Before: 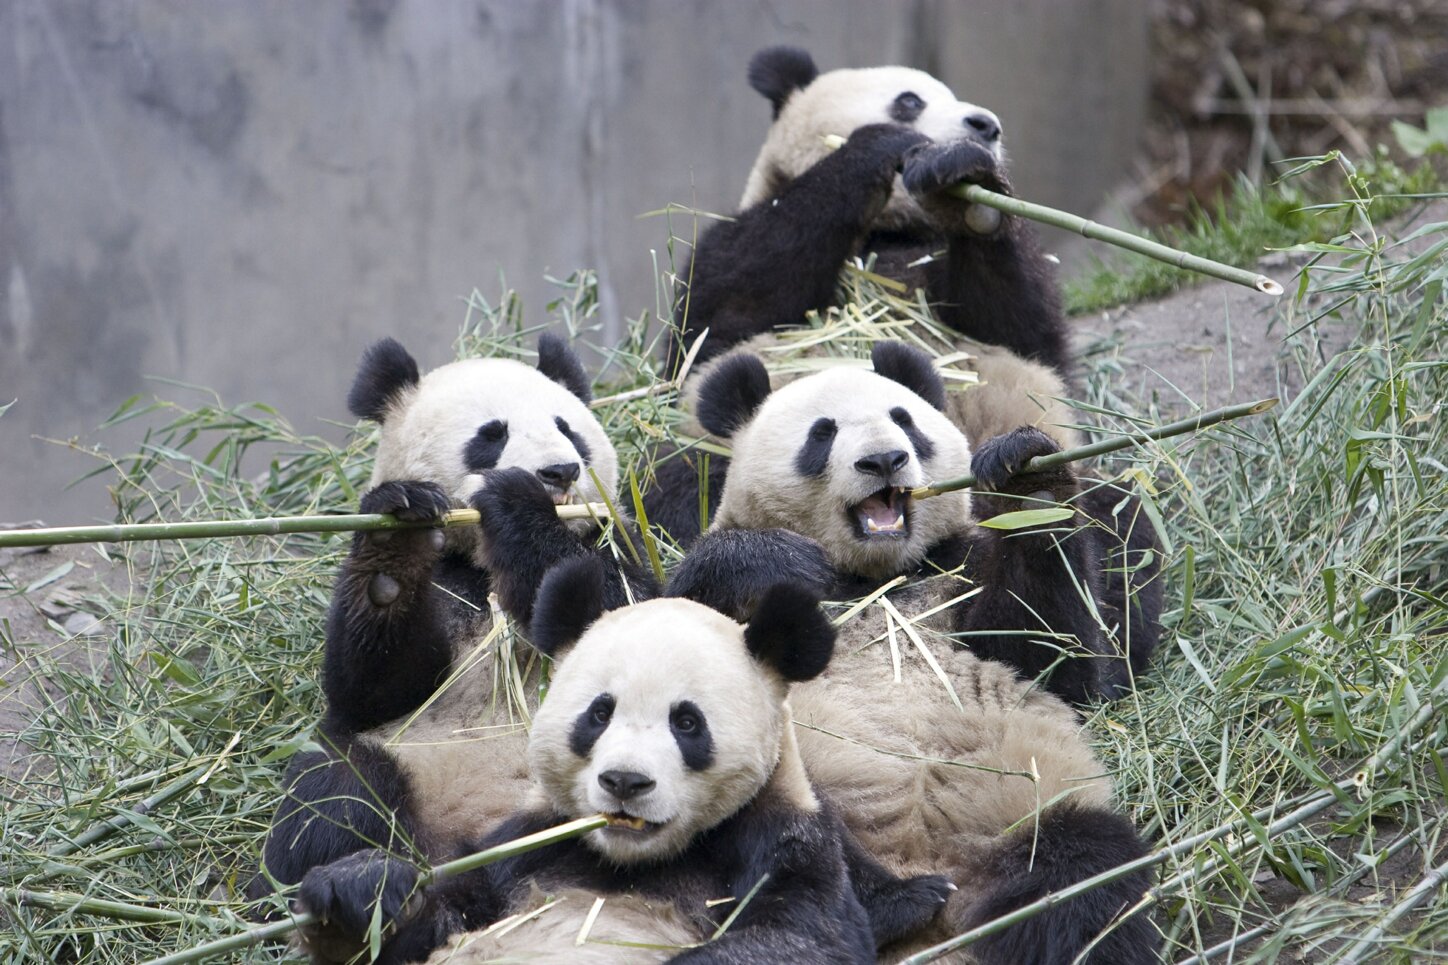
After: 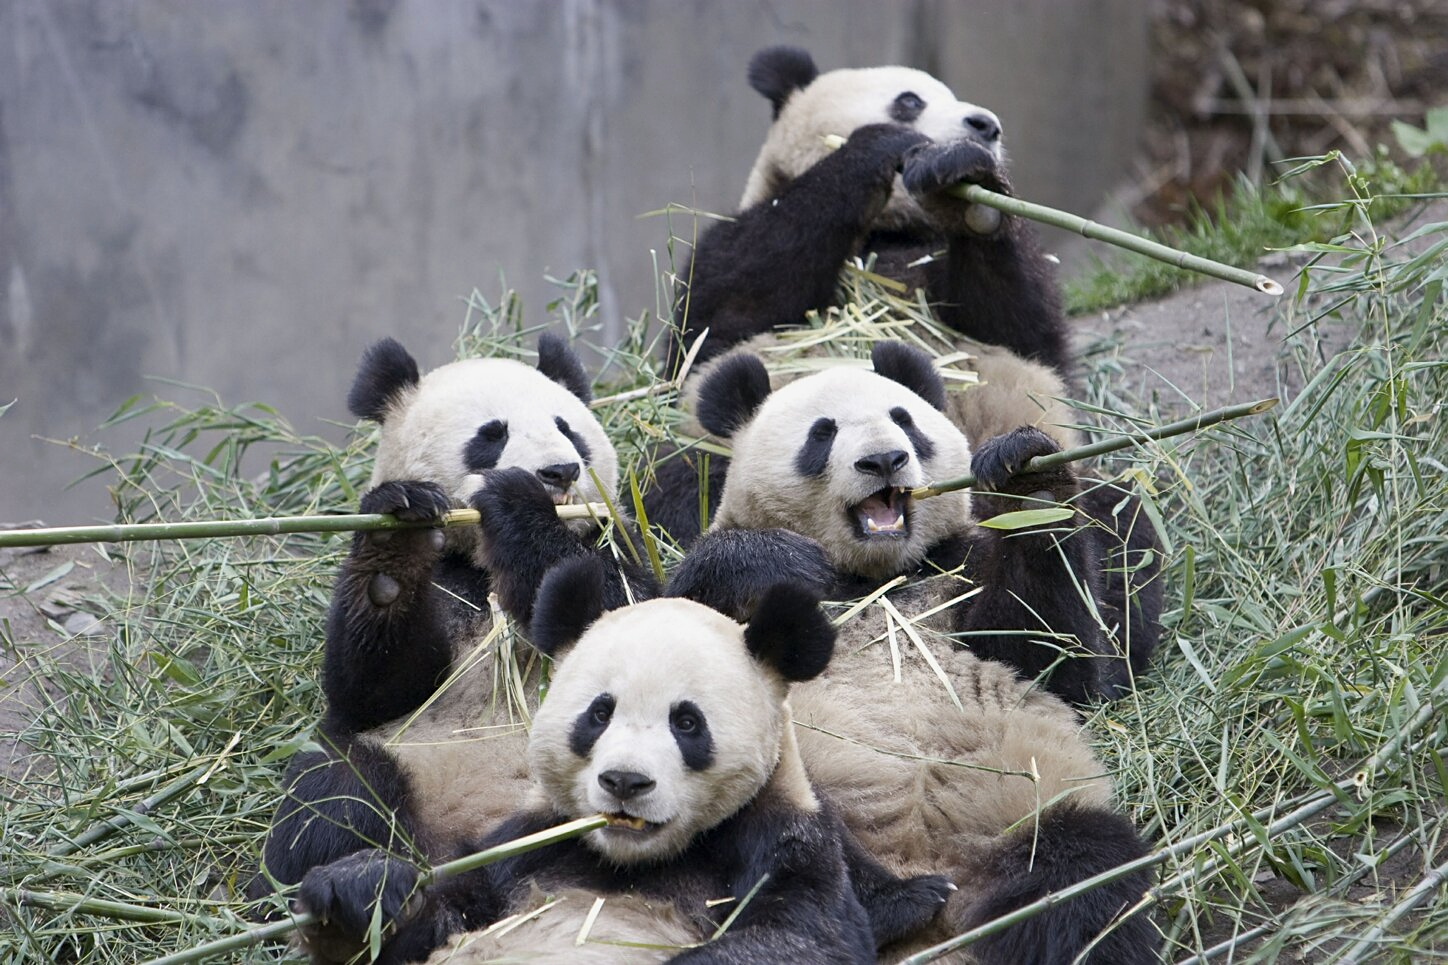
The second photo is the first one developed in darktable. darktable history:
exposure: black level correction 0.001, exposure -0.125 EV, compensate exposure bias true, compensate highlight preservation false
sharpen: amount 0.2
